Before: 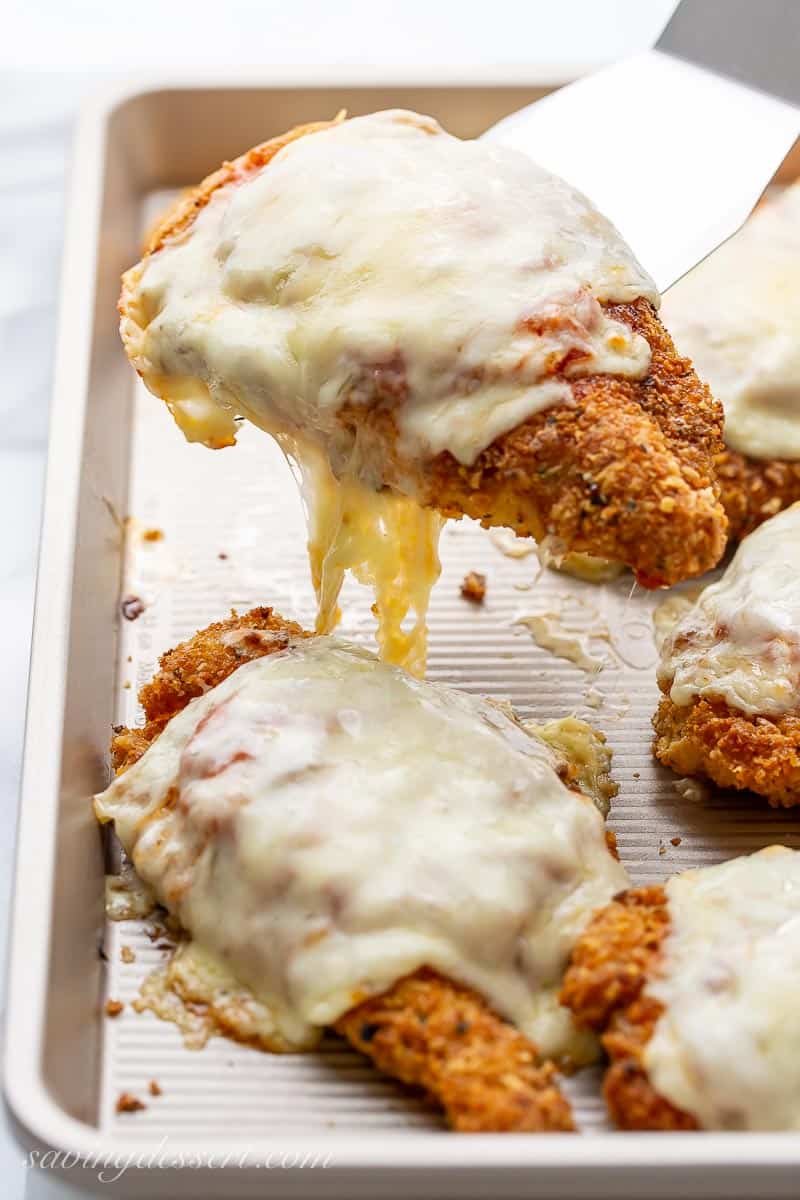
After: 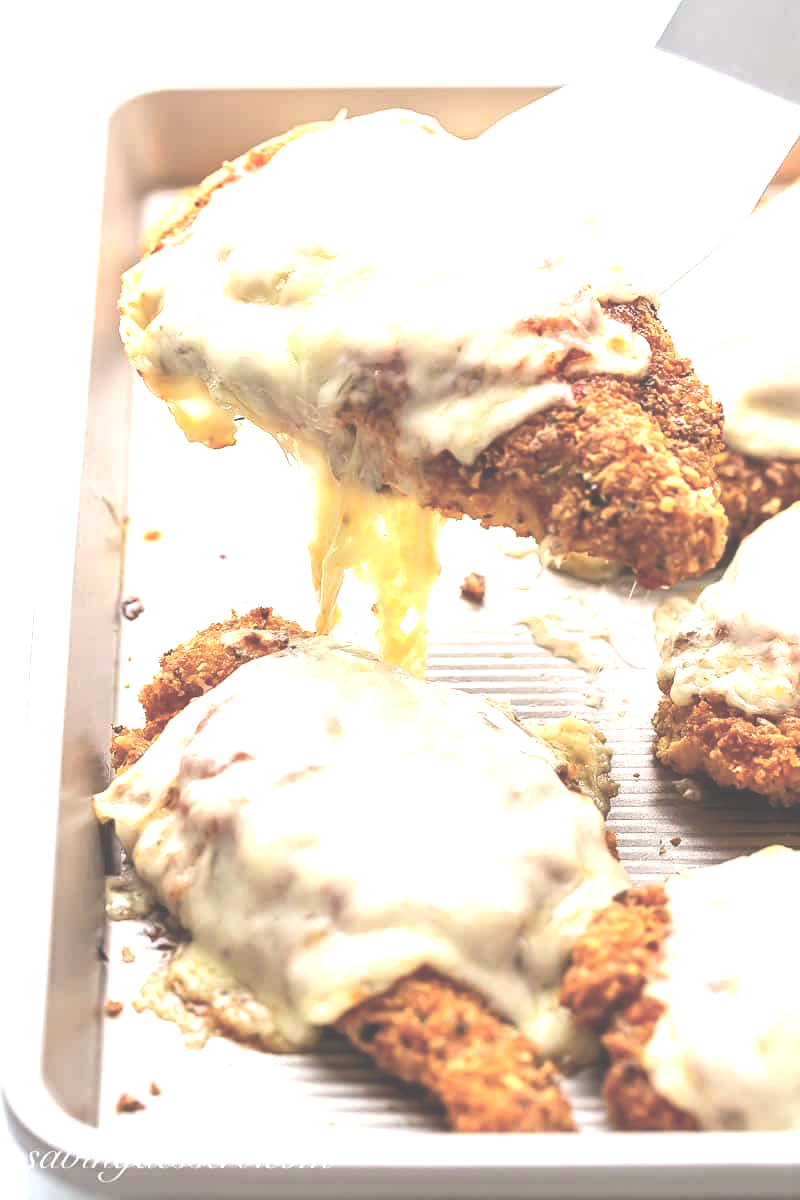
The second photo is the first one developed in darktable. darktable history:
exposure: black level correction -0.087, compensate exposure bias true, compensate highlight preservation false
tone equalizer: -8 EV -1.06 EV, -7 EV -1.04 EV, -6 EV -0.894 EV, -5 EV -0.601 EV, -3 EV 0.556 EV, -2 EV 0.849 EV, -1 EV 0.992 EV, +0 EV 1.08 EV, edges refinement/feathering 500, mask exposure compensation -1.57 EV, preserve details no
